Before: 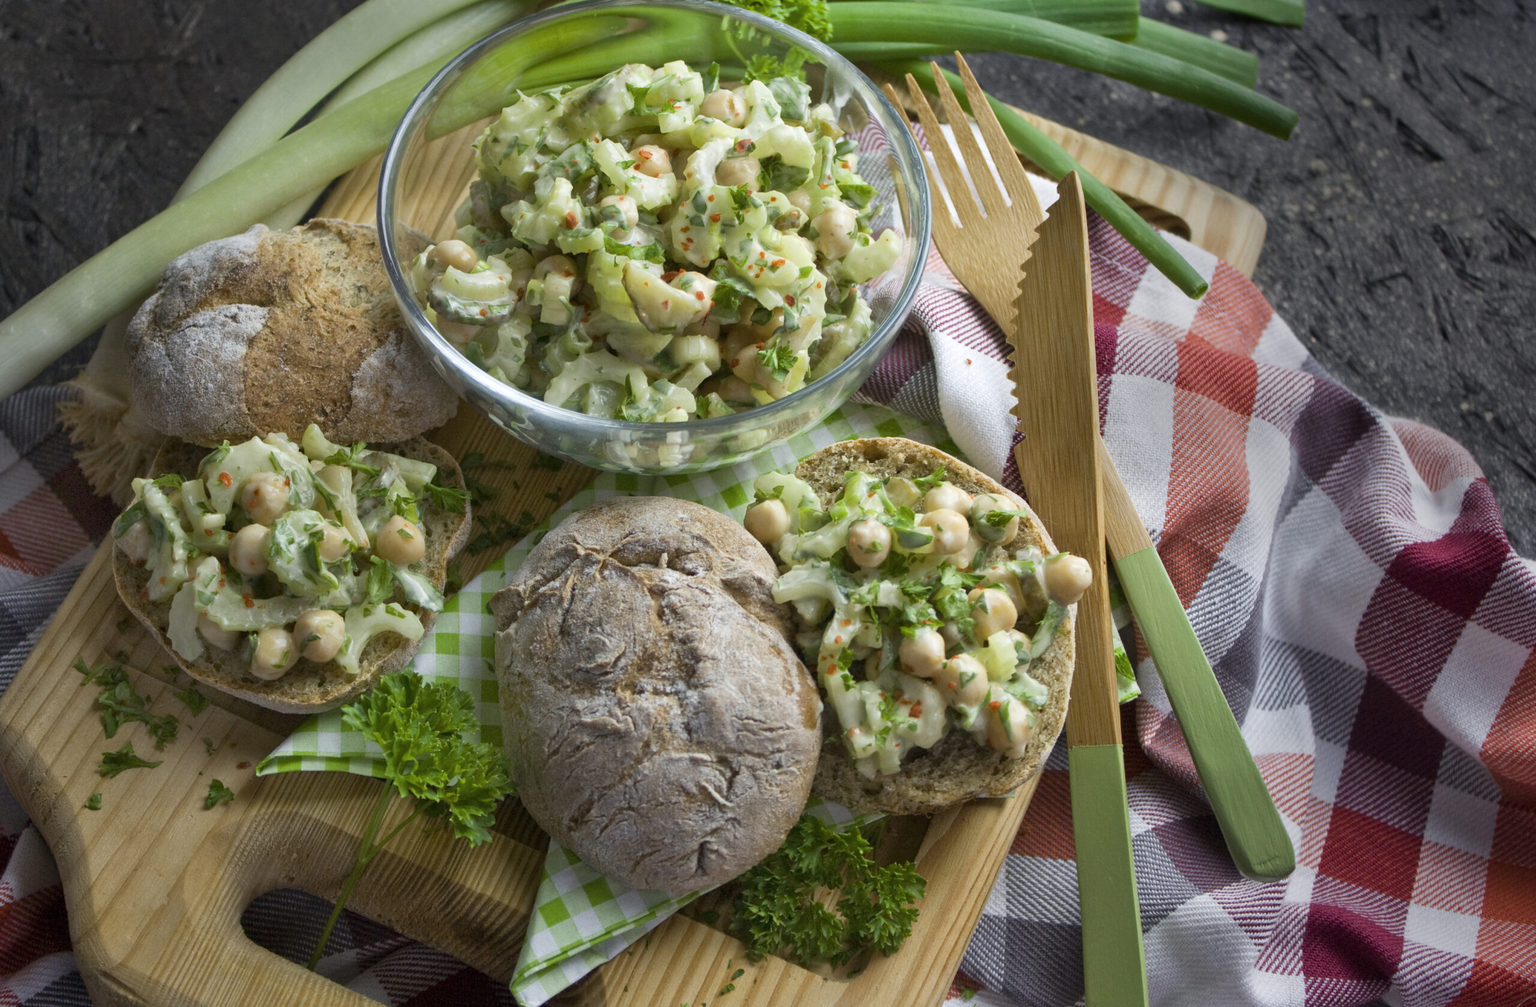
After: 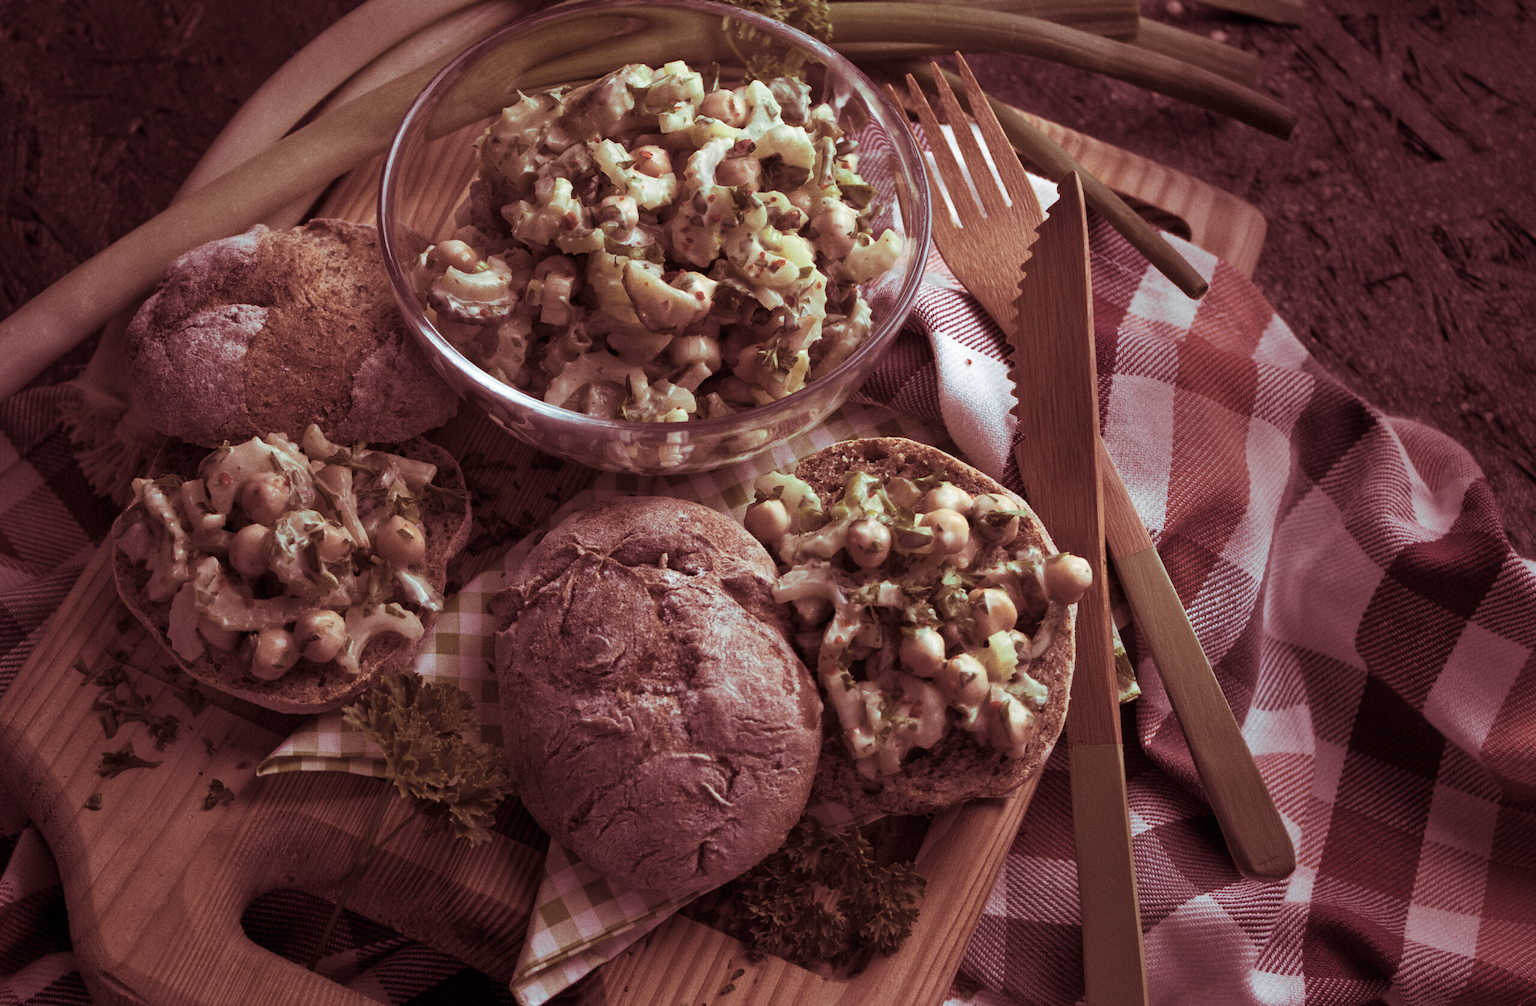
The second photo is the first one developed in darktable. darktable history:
split-toning: highlights › saturation 0, balance -61.83
rgb curve: curves: ch0 [(0, 0) (0.415, 0.237) (1, 1)]
rotate and perspective: automatic cropping original format, crop left 0, crop top 0
grain: coarseness 0.09 ISO
